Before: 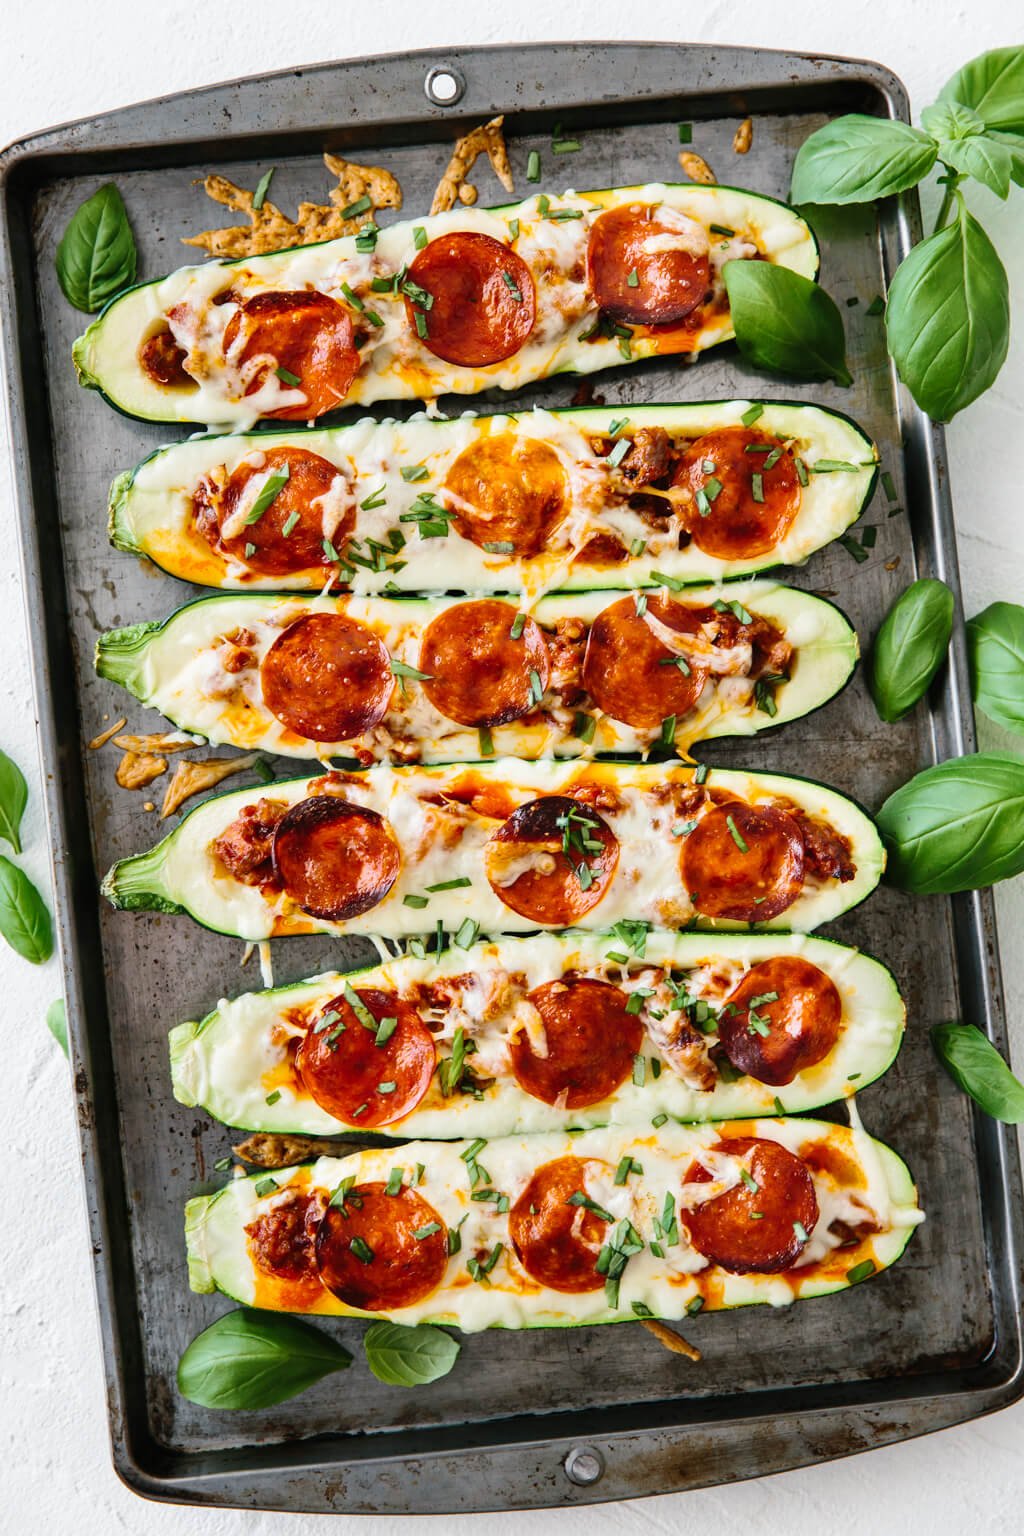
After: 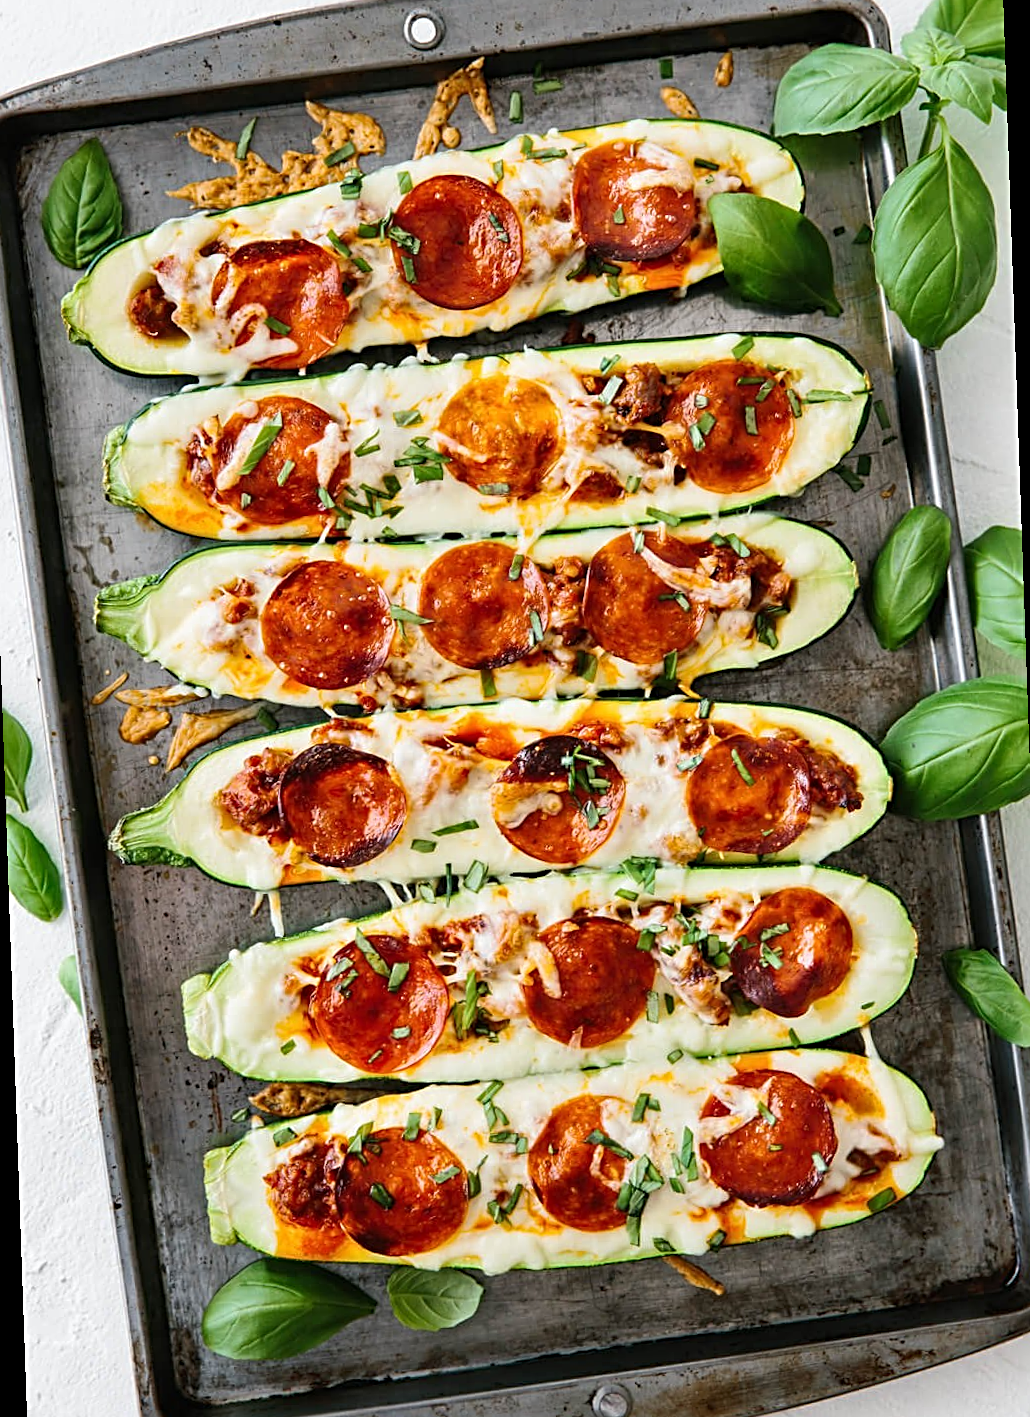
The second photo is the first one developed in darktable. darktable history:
rotate and perspective: rotation -2°, crop left 0.022, crop right 0.978, crop top 0.049, crop bottom 0.951
sharpen: radius 2.767
